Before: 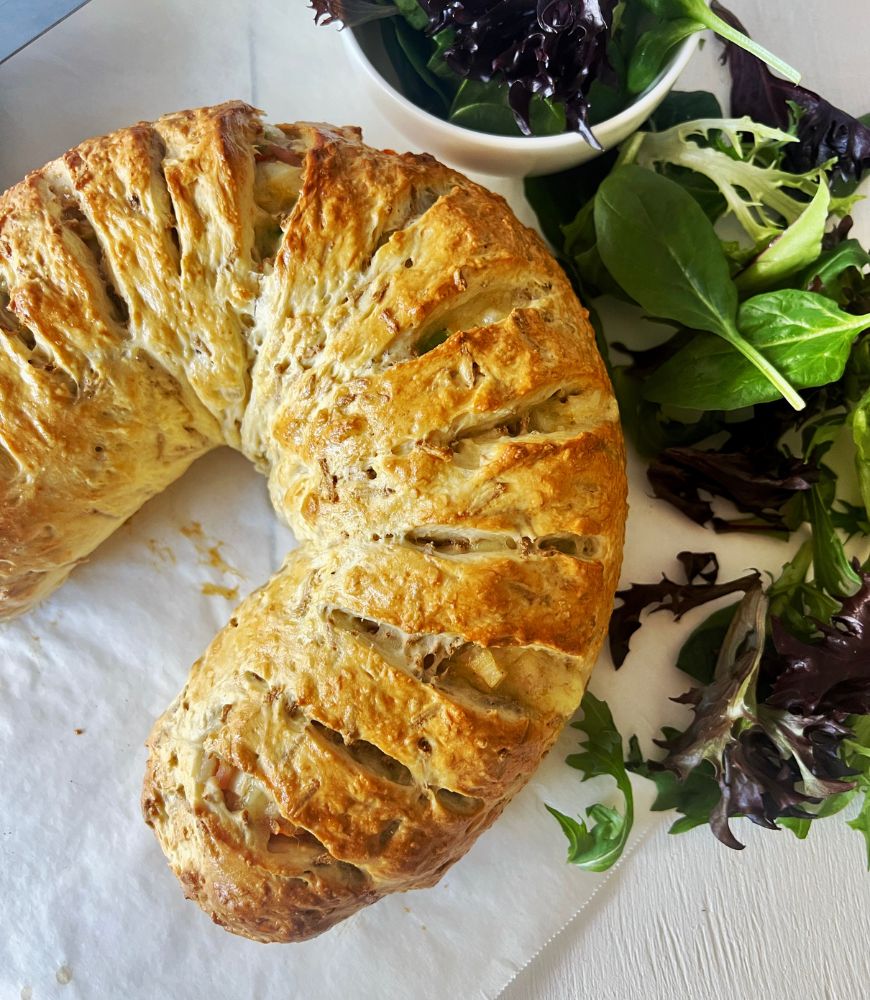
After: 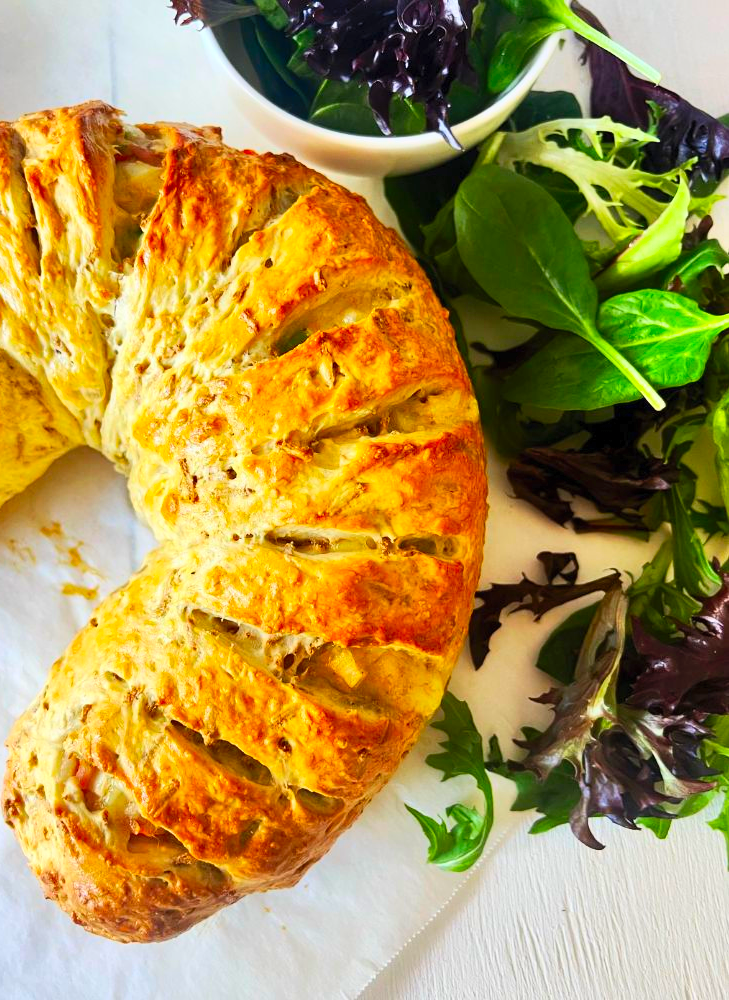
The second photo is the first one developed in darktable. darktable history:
shadows and highlights: shadows 20.55, highlights -20.99, soften with gaussian
contrast brightness saturation: contrast 0.2, brightness 0.2, saturation 0.8
crop: left 16.145%
color correction: saturation 0.99
